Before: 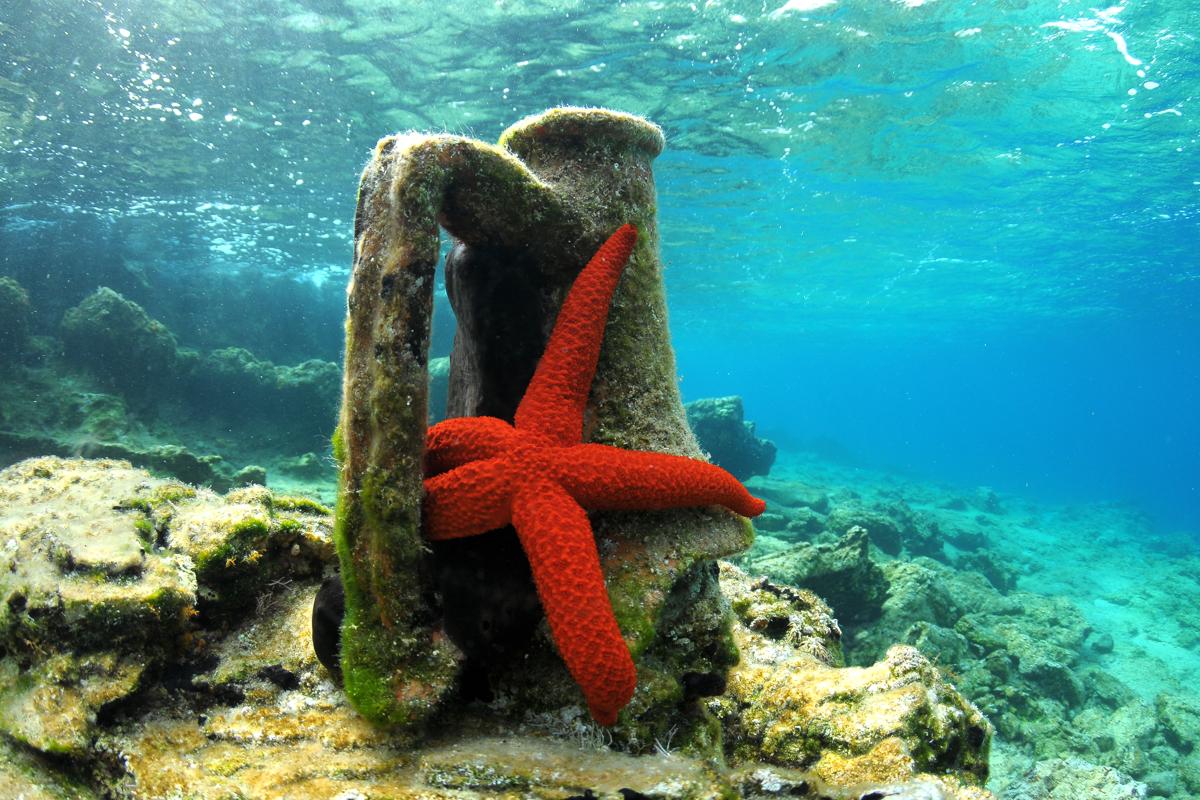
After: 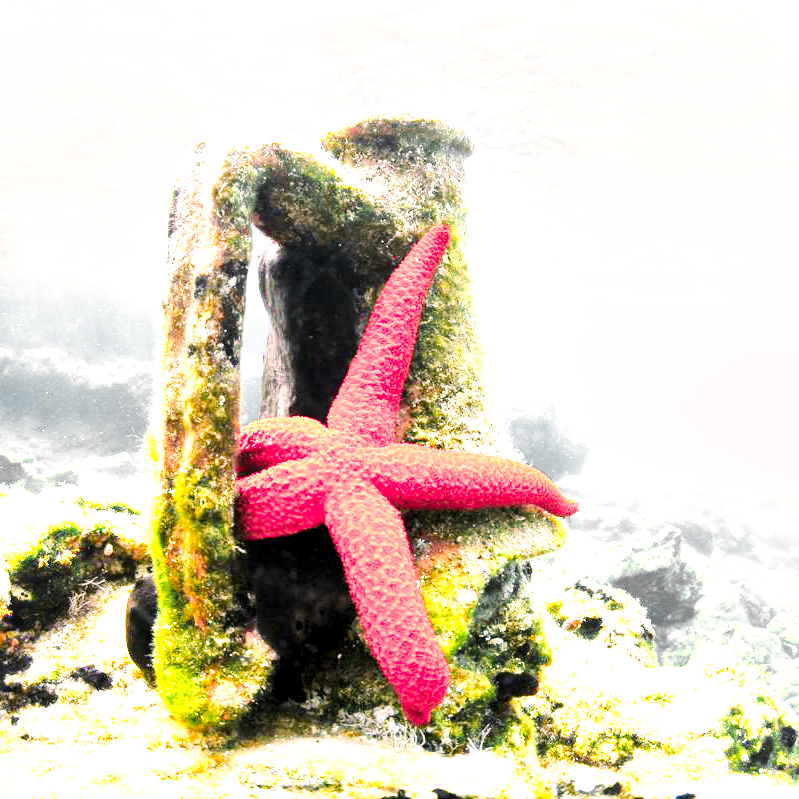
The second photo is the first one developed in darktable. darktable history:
crop and rotate: left 15.638%, right 17.746%
color correction: highlights a* 12.79, highlights b* 5.4
local contrast: mode bilateral grid, contrast 21, coarseness 50, detail 148%, midtone range 0.2
base curve: curves: ch0 [(0, 0.003) (0.001, 0.002) (0.006, 0.004) (0.02, 0.022) (0.048, 0.086) (0.094, 0.234) (0.162, 0.431) (0.258, 0.629) (0.385, 0.8) (0.548, 0.918) (0.751, 0.988) (1, 1)], preserve colors none
exposure: black level correction 0, exposure 1.742 EV, compensate exposure bias true, compensate highlight preservation false
color zones: curves: ch0 [(0.257, 0.558) (0.75, 0.565)]; ch1 [(0.004, 0.857) (0.14, 0.416) (0.257, 0.695) (0.442, 0.032) (0.736, 0.266) (0.891, 0.741)]; ch2 [(0, 0.623) (0.112, 0.436) (0.271, 0.474) (0.516, 0.64) (0.743, 0.286)]
